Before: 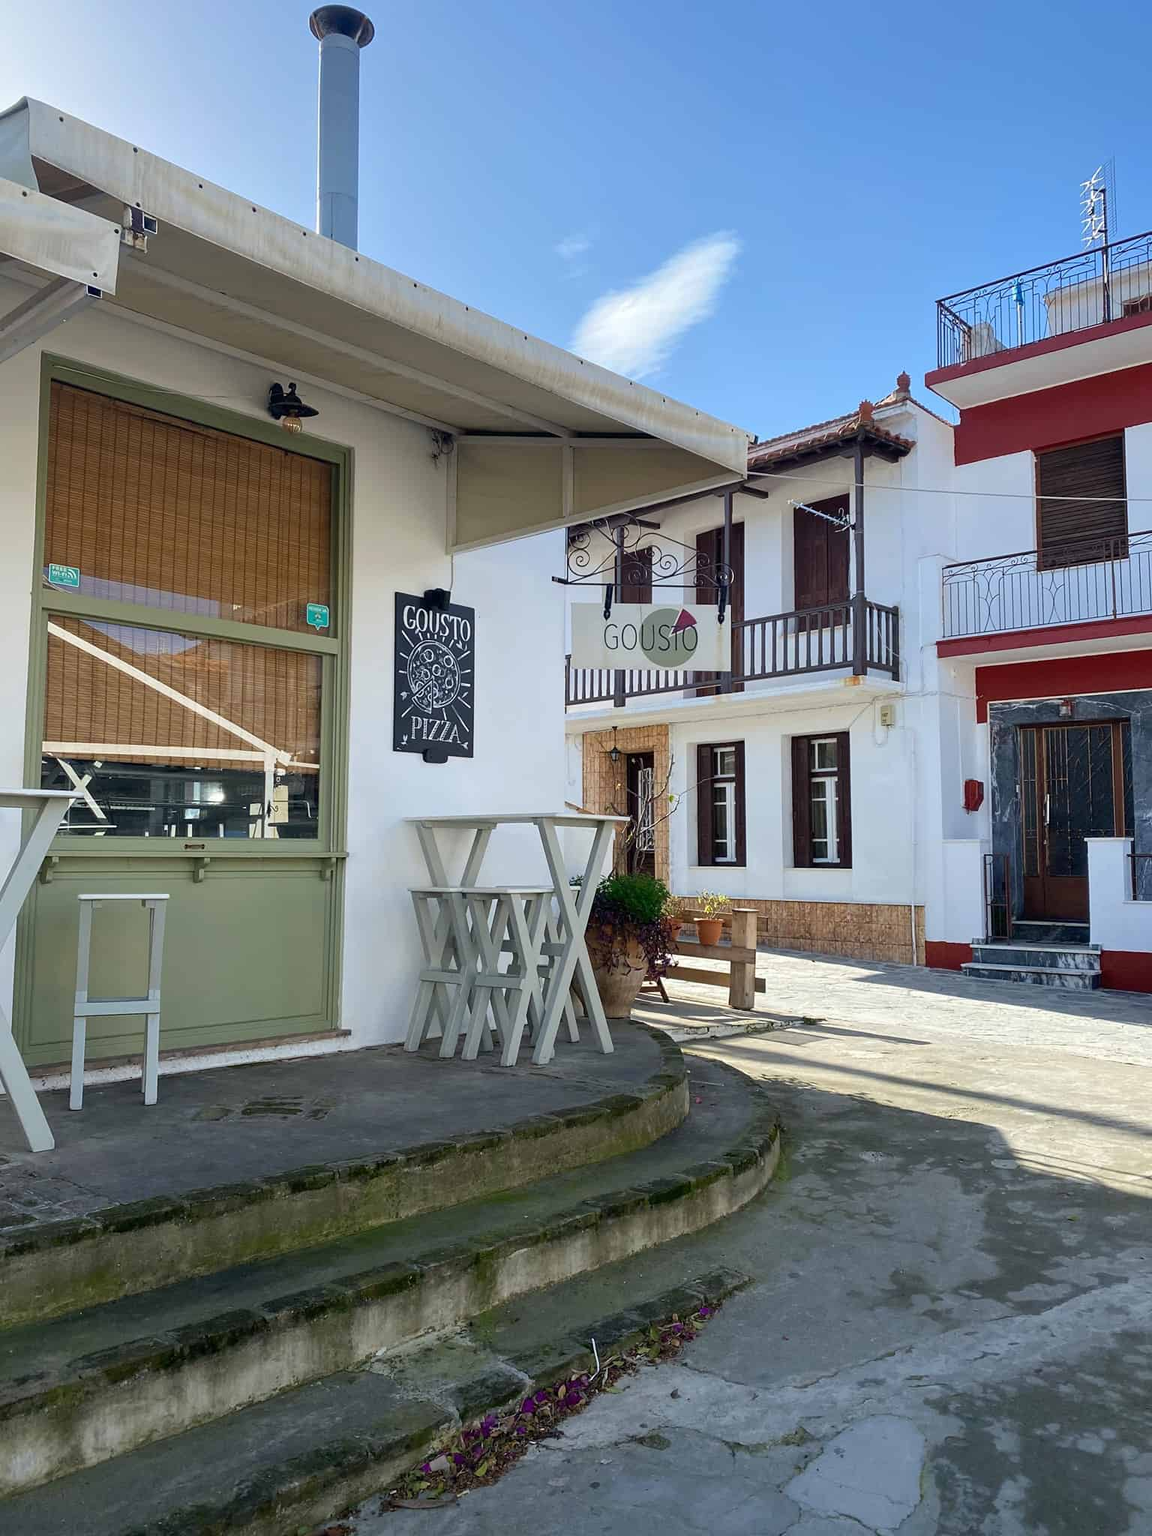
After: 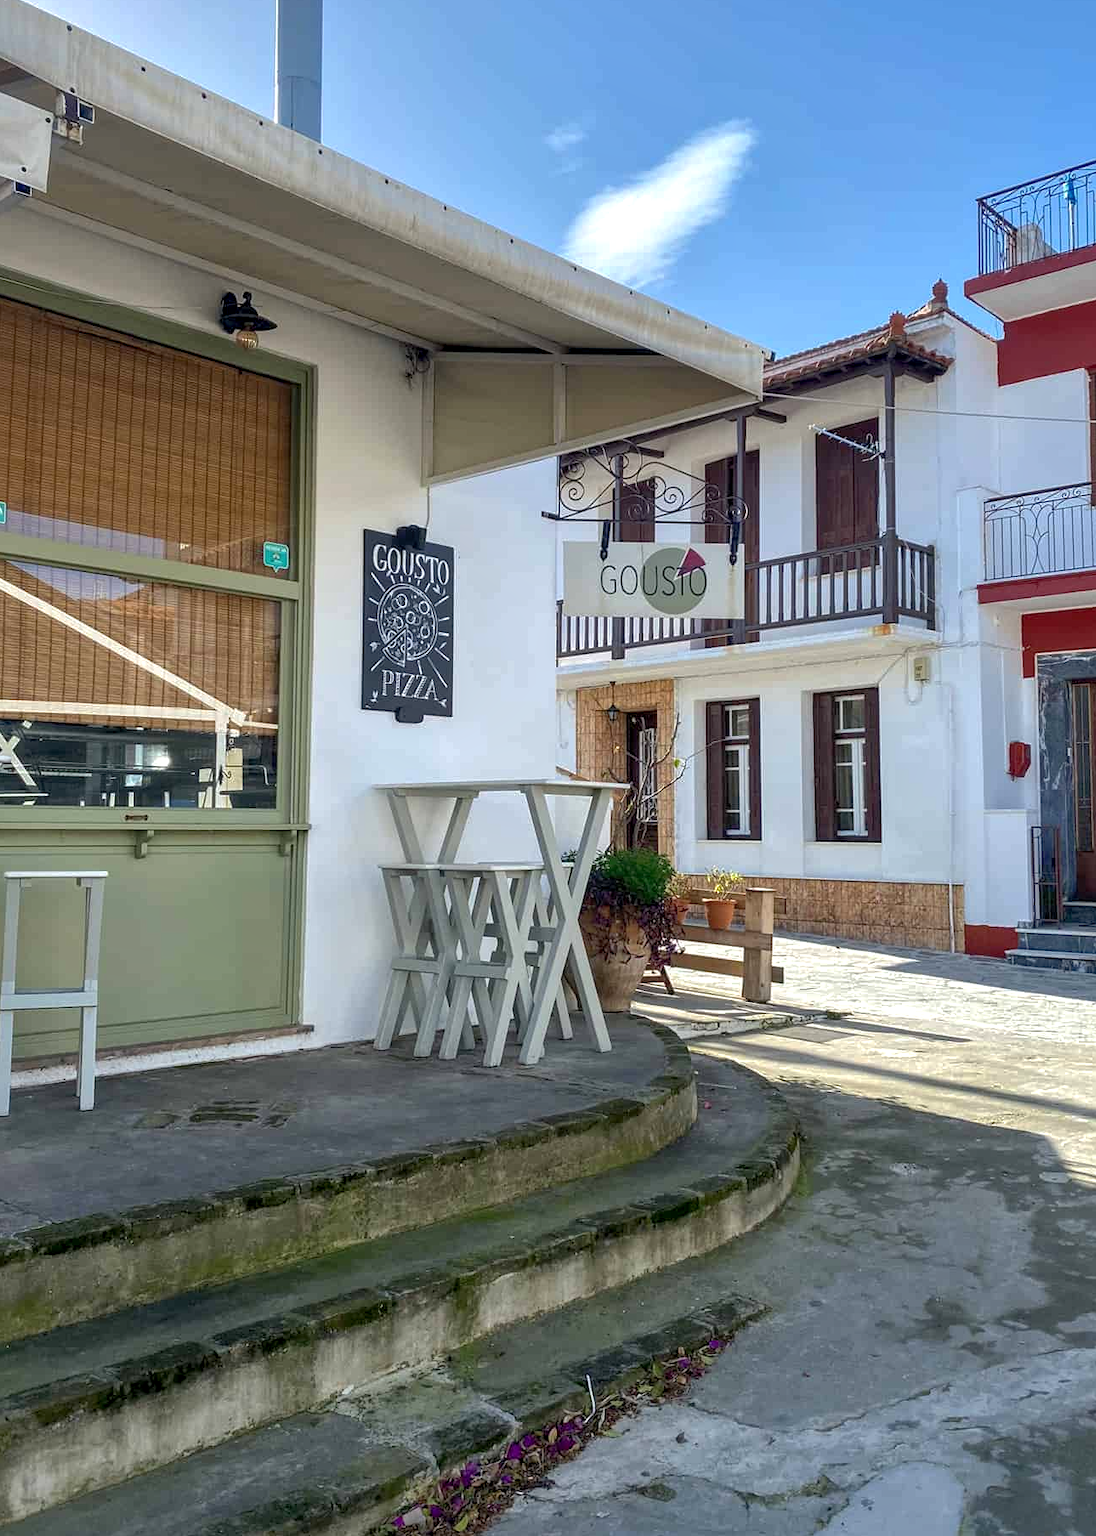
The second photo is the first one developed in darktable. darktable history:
exposure: exposure 0.197 EV, compensate highlight preservation false
local contrast: detail 130%
shadows and highlights: on, module defaults
crop: left 6.446%, top 8.188%, right 9.538%, bottom 3.548%
